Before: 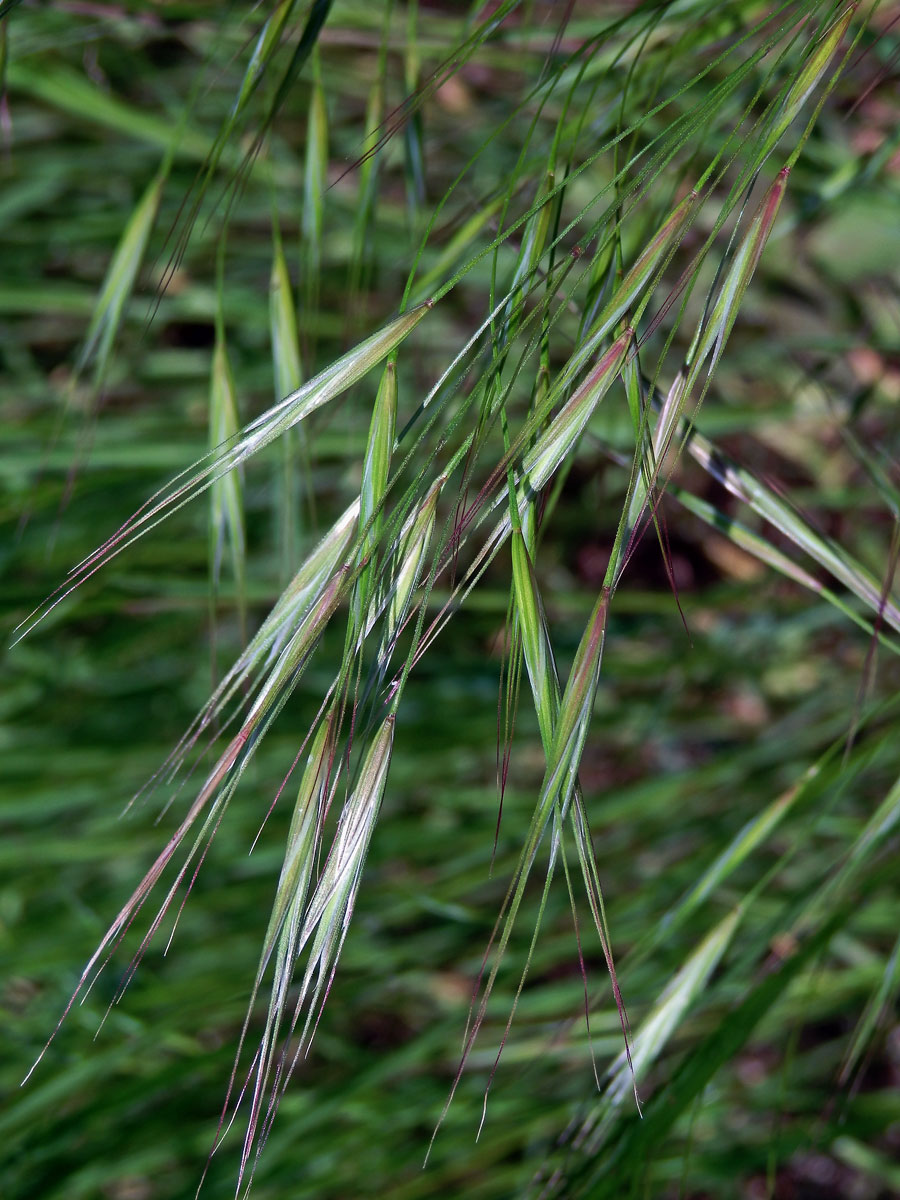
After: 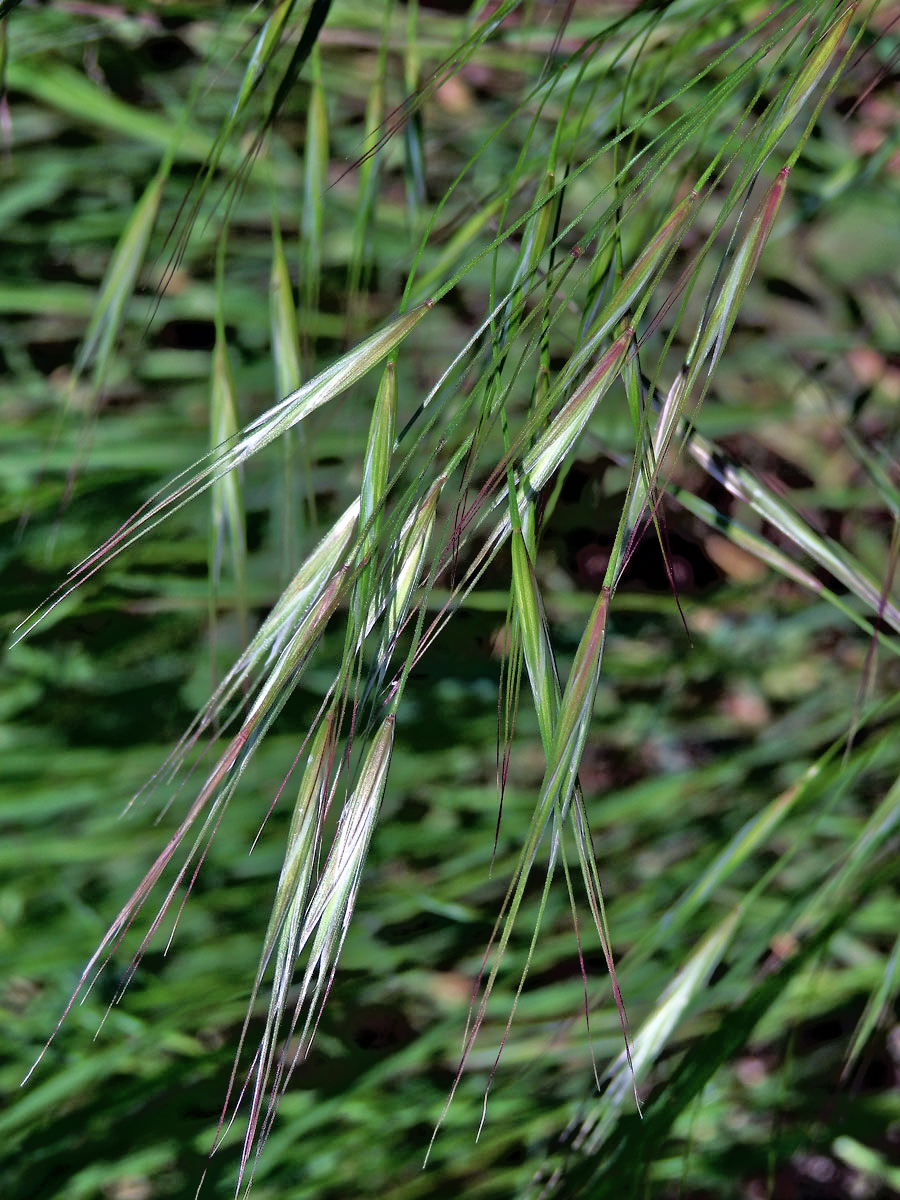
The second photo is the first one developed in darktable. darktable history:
shadows and highlights: radius 109.02, shadows 40.69, highlights -72.15, low approximation 0.01, soften with gaussian
tone equalizer: -7 EV -0.636 EV, -6 EV 0.999 EV, -5 EV -0.445 EV, -4 EV 0.424 EV, -3 EV 0.409 EV, -2 EV 0.165 EV, -1 EV -0.159 EV, +0 EV -0.41 EV
filmic rgb: black relative exposure -8.03 EV, white relative exposure 2.46 EV, hardness 6.39, color science v6 (2022)
